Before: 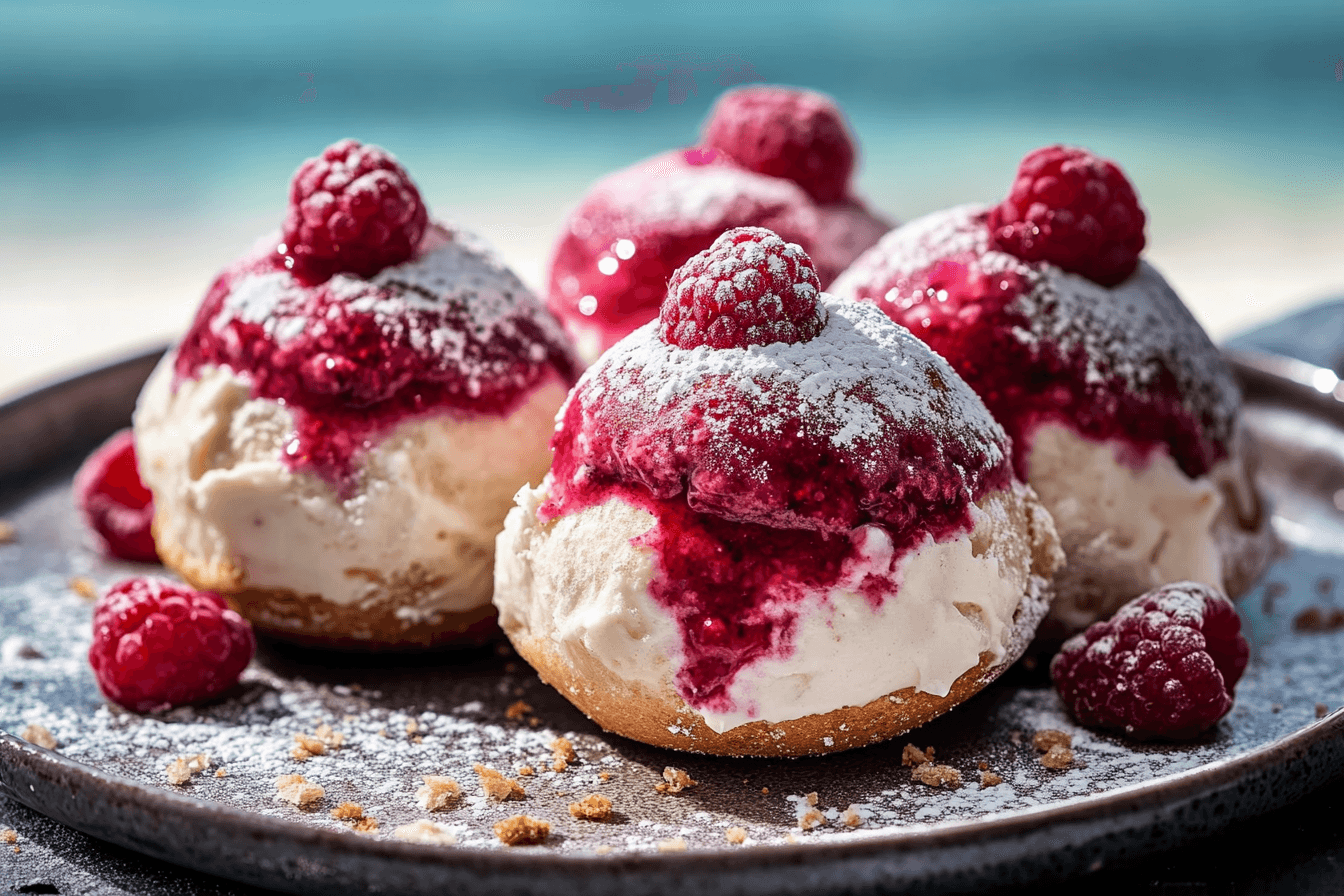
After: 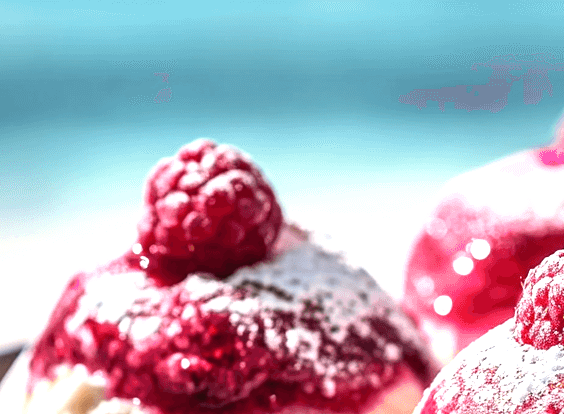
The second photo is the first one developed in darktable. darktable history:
crop and rotate: left 10.817%, top 0.062%, right 47.194%, bottom 53.626%
exposure: black level correction 0, exposure 0.7 EV, compensate exposure bias true, compensate highlight preservation false
